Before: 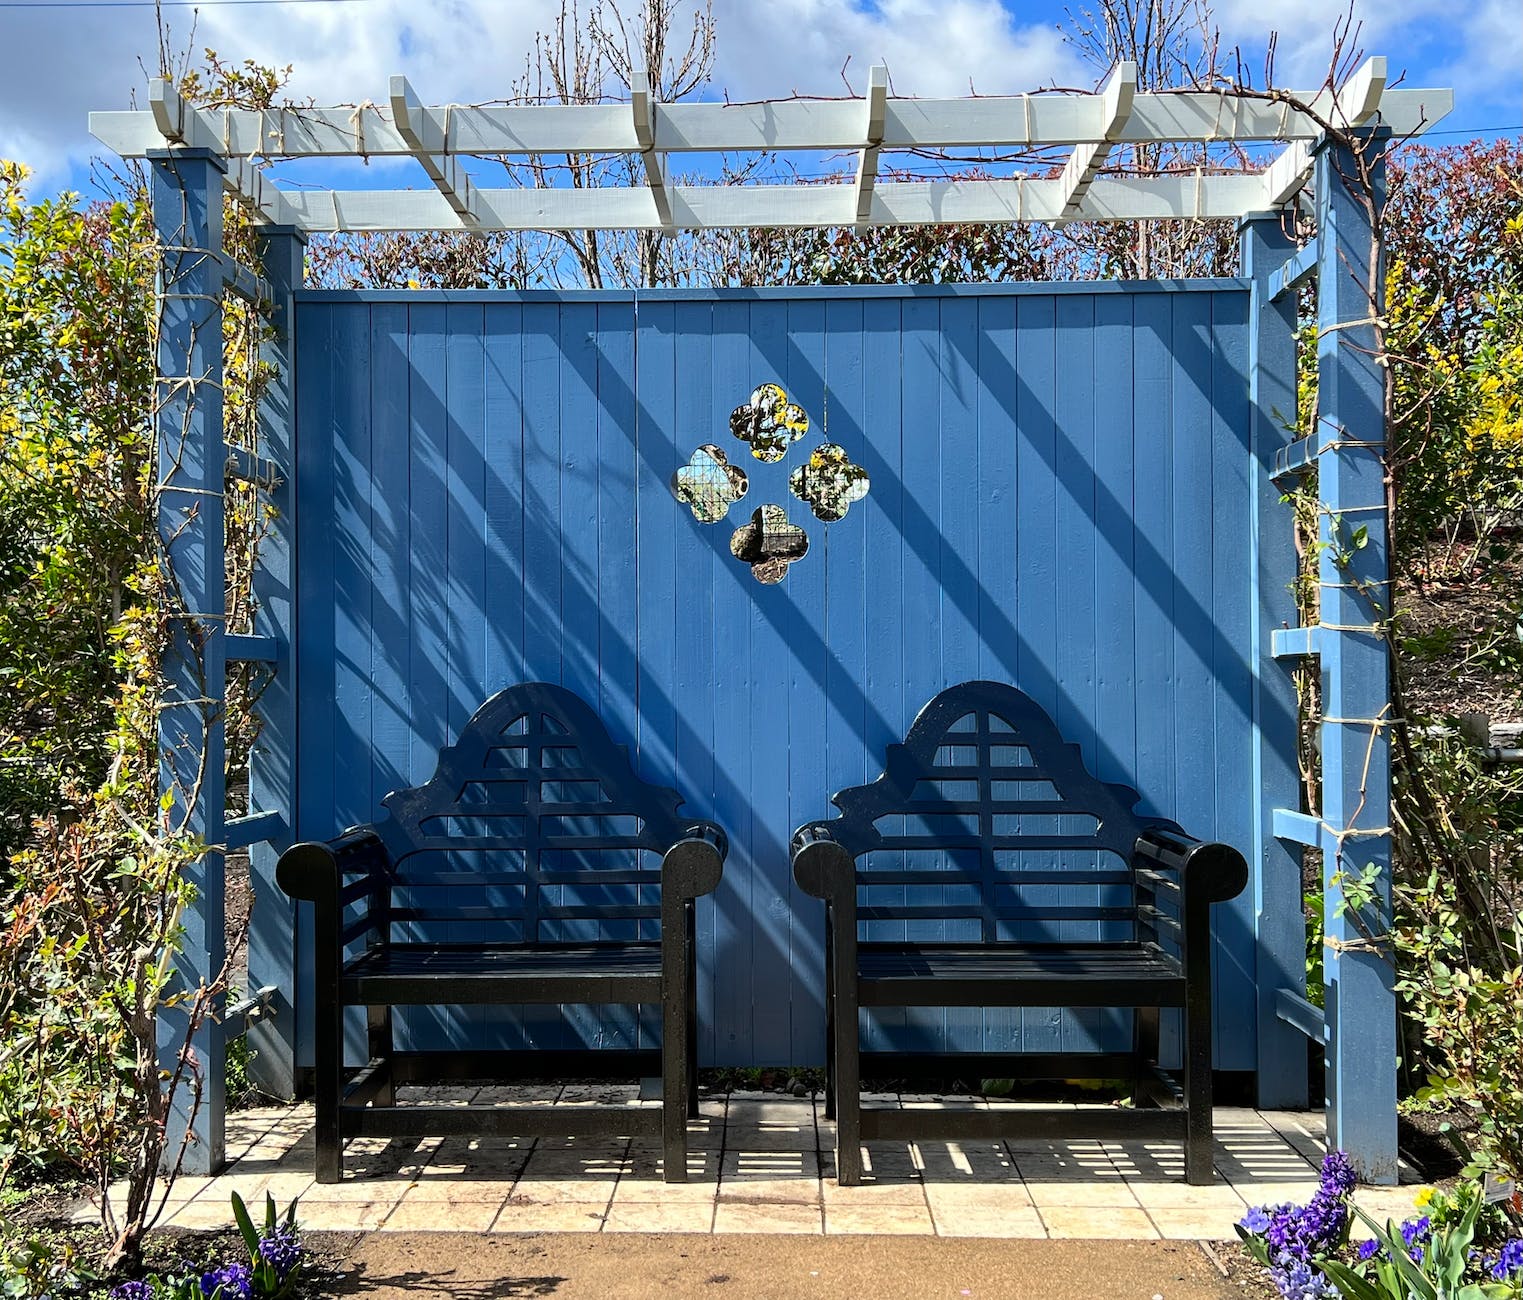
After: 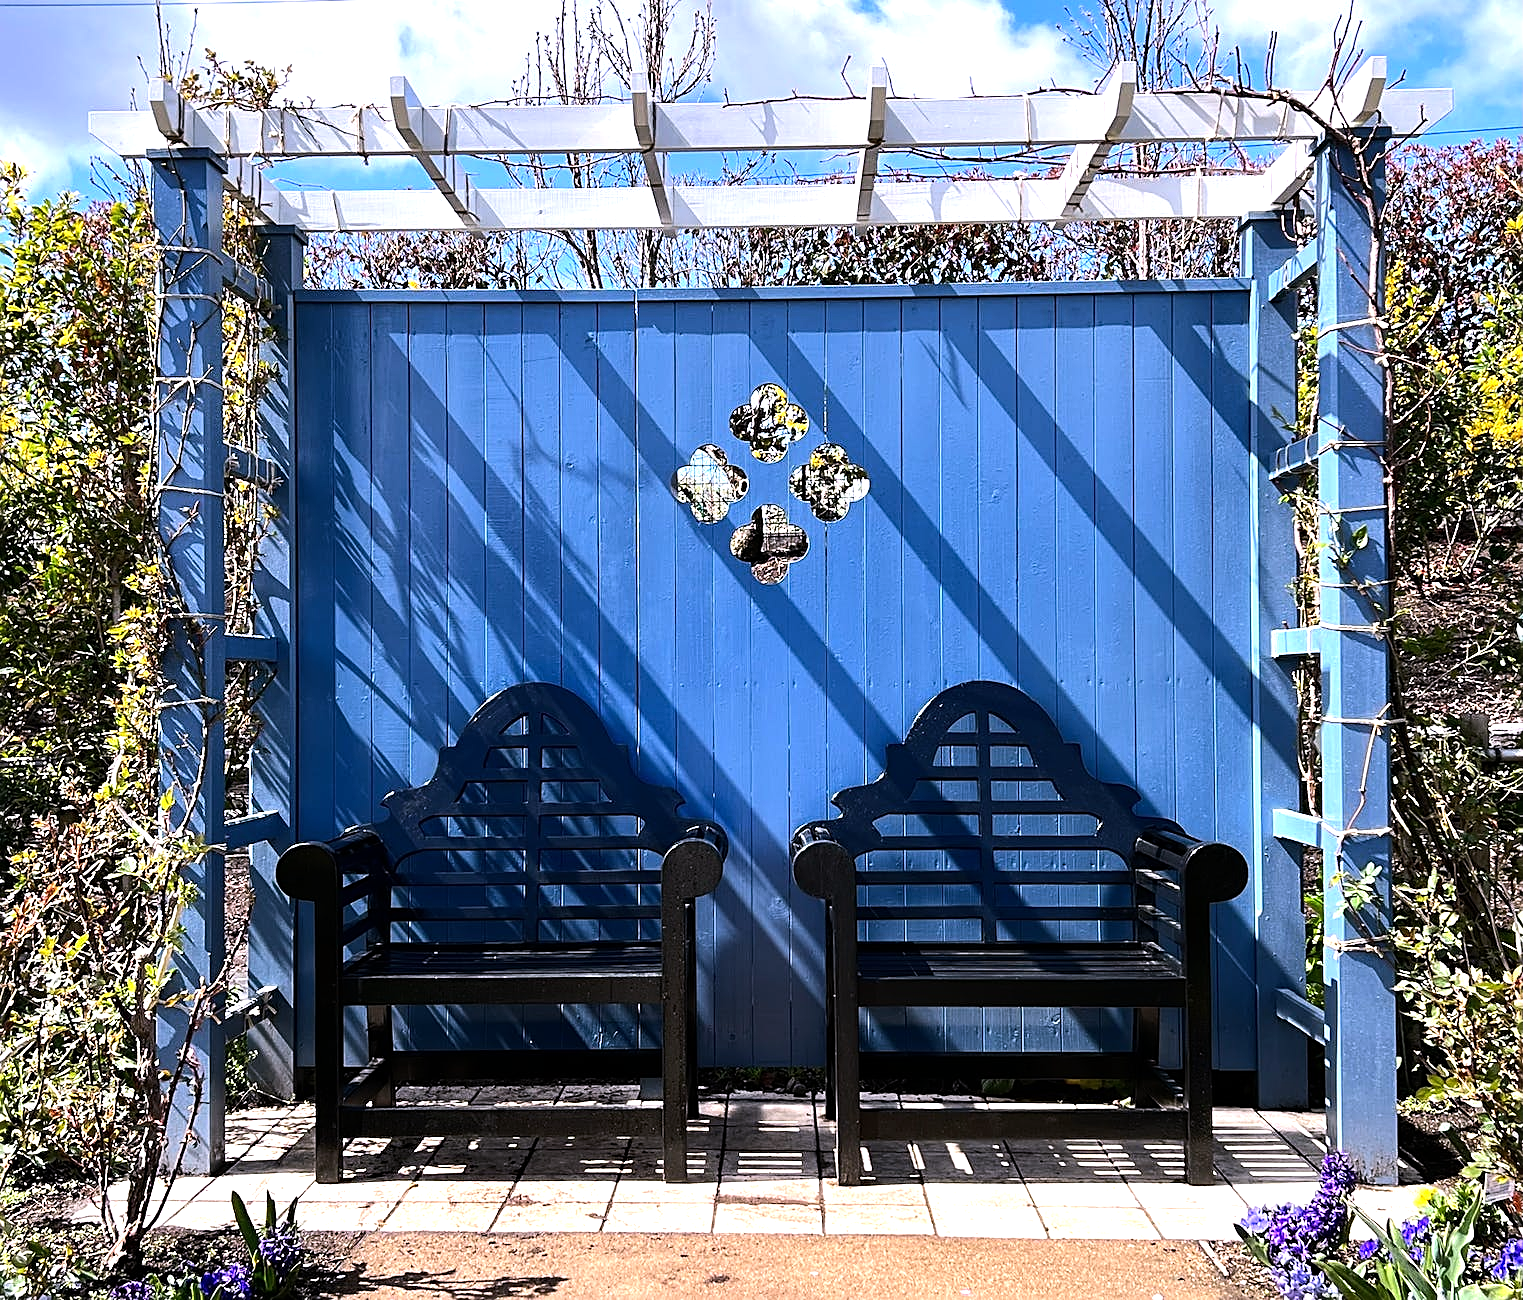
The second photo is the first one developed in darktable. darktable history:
sharpen: on, module defaults
white balance: red 1.066, blue 1.119
tone equalizer: -8 EV -0.75 EV, -7 EV -0.7 EV, -6 EV -0.6 EV, -5 EV -0.4 EV, -3 EV 0.4 EV, -2 EV 0.6 EV, -1 EV 0.7 EV, +0 EV 0.75 EV, edges refinement/feathering 500, mask exposure compensation -1.57 EV, preserve details no
